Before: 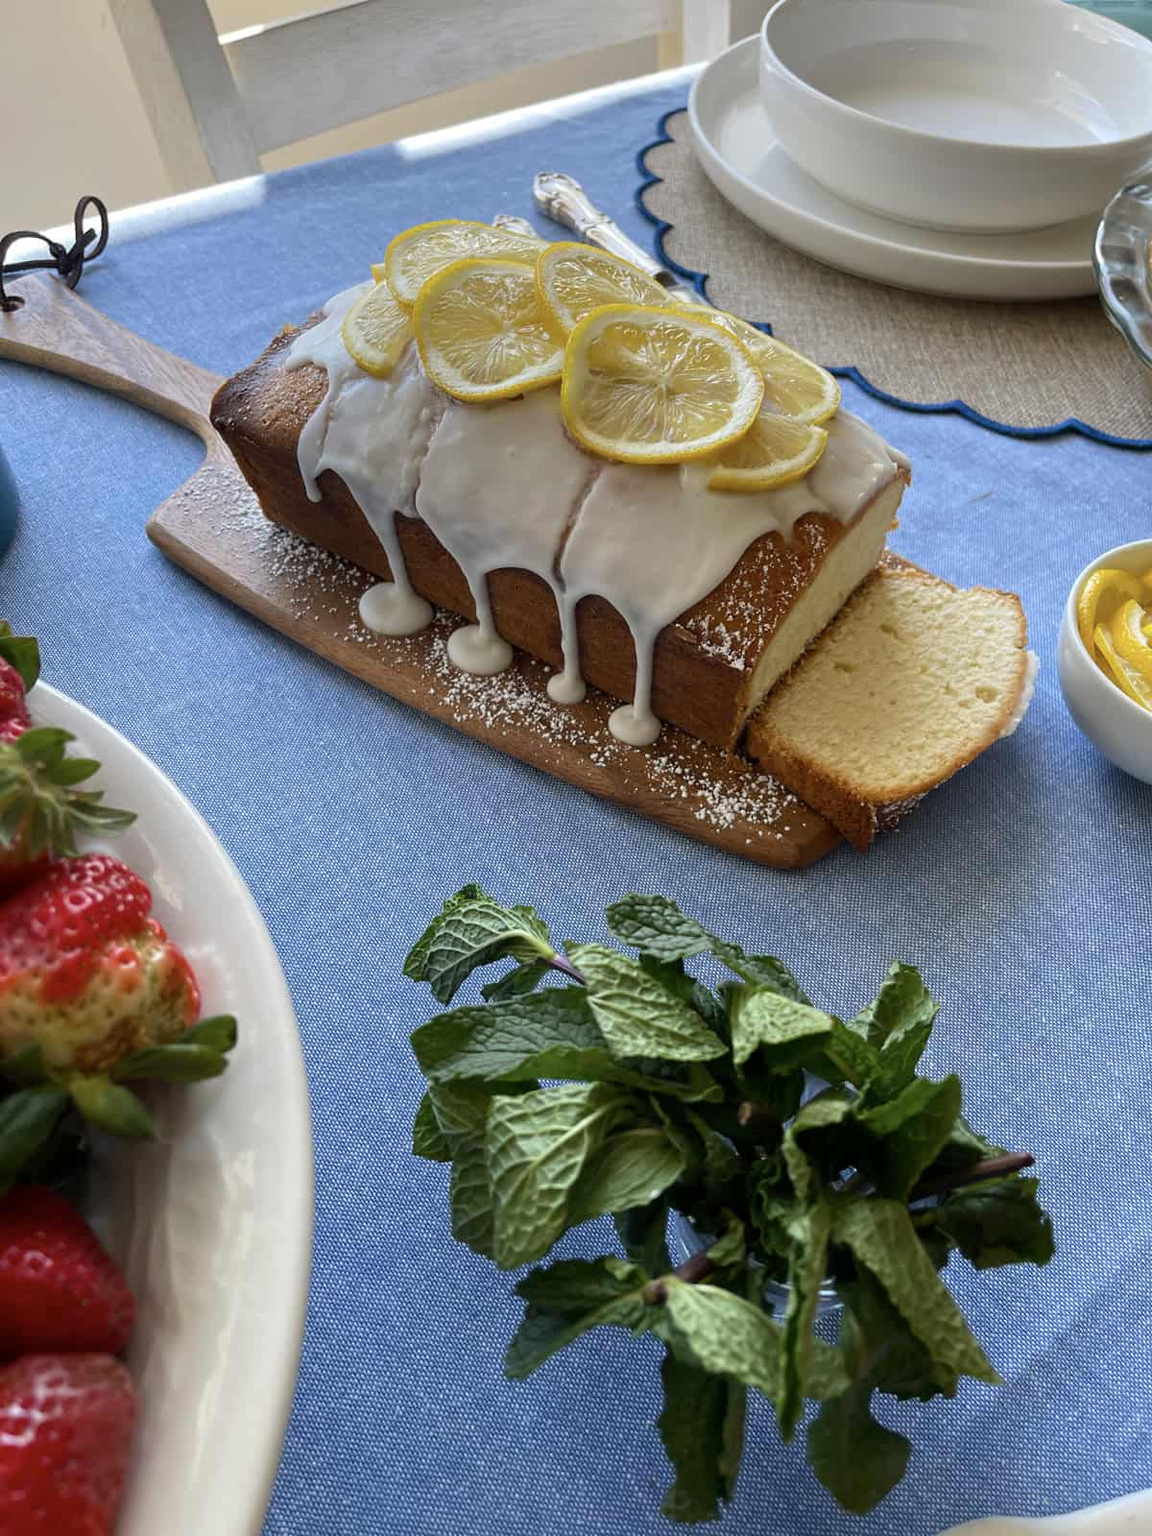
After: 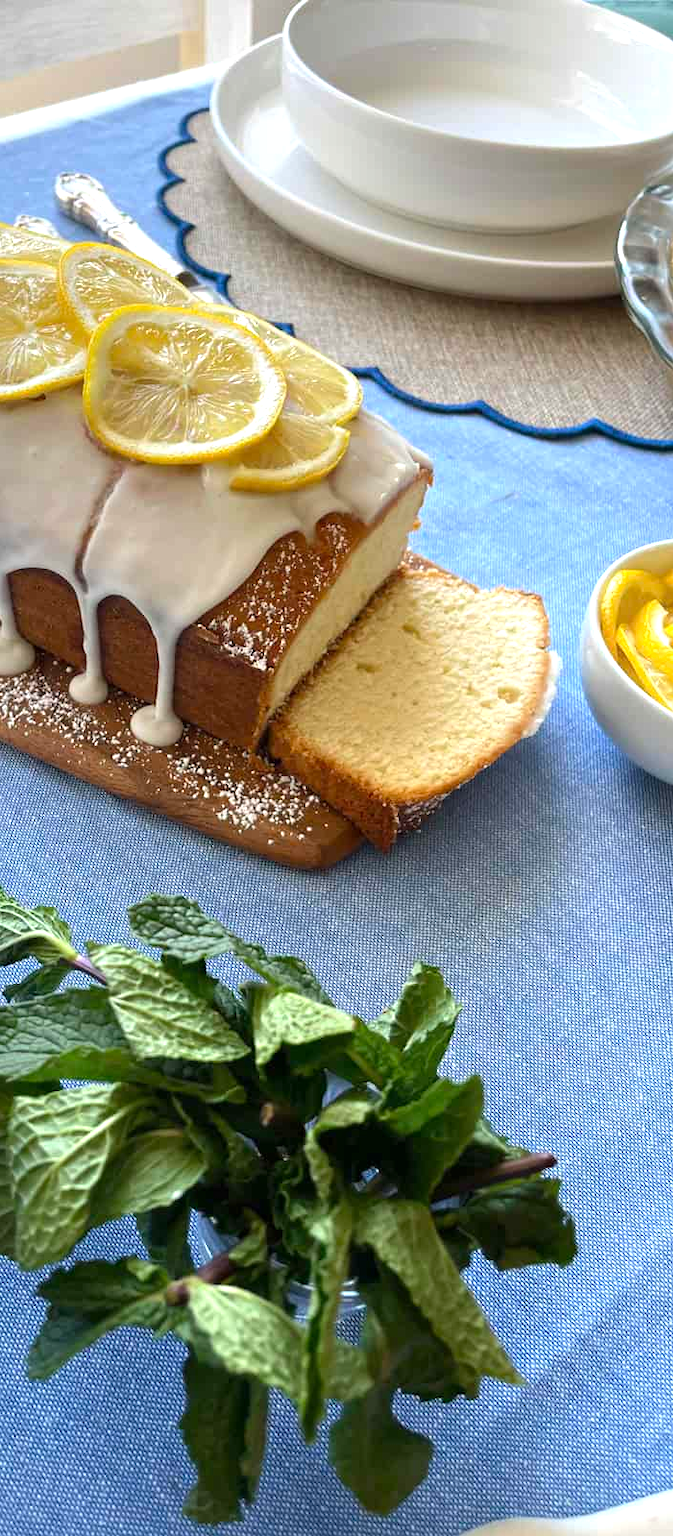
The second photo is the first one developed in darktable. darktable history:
crop: left 41.536%
exposure: black level correction 0, exposure 0.698 EV, compensate highlight preservation false
